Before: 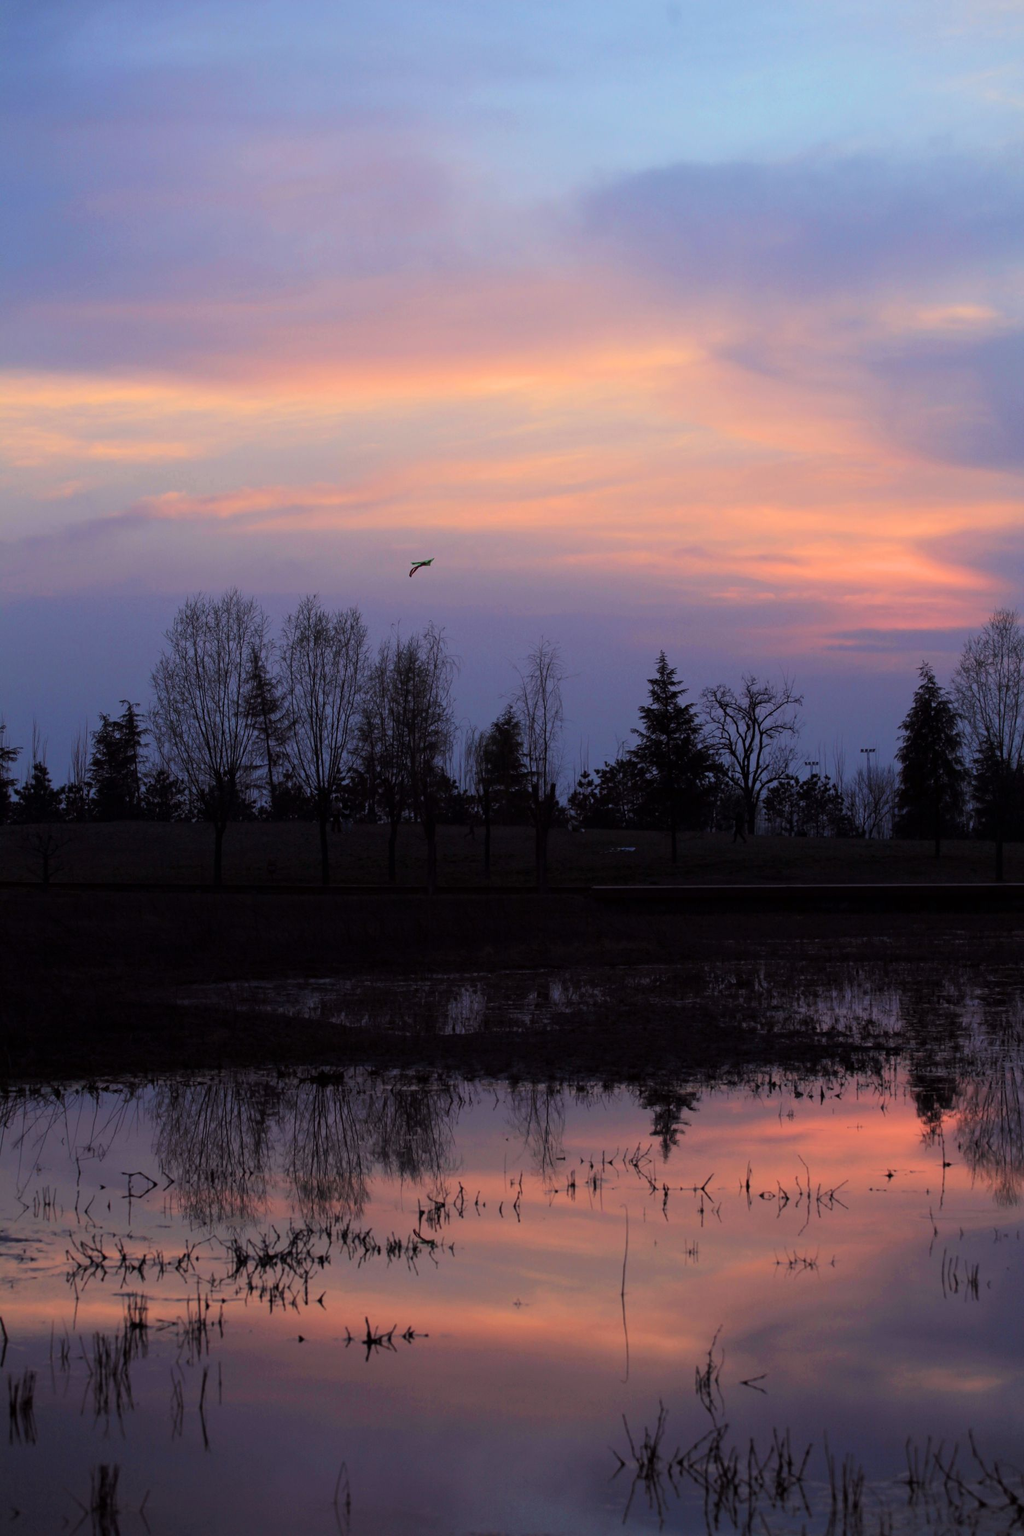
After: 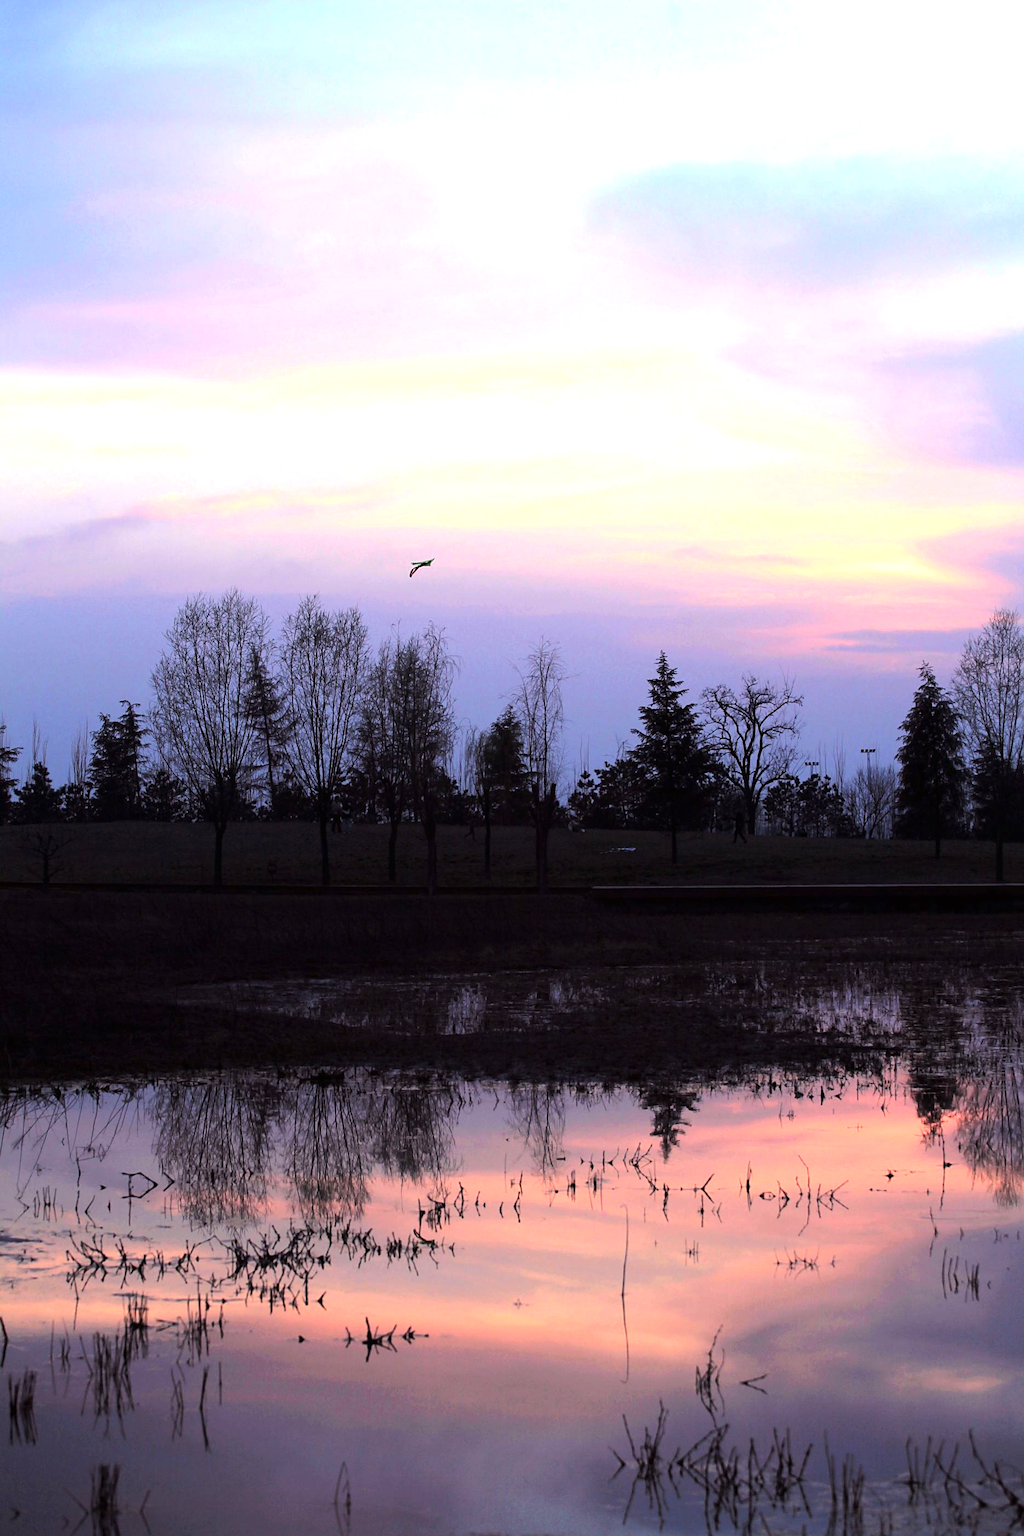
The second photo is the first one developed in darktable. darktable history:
exposure: black level correction 0, exposure 1.1 EV, compensate highlight preservation false
tone equalizer: -8 EV -0.417 EV, -7 EV -0.389 EV, -6 EV -0.333 EV, -5 EV -0.222 EV, -3 EV 0.222 EV, -2 EV 0.333 EV, -1 EV 0.389 EV, +0 EV 0.417 EV, edges refinement/feathering 500, mask exposure compensation -1.57 EV, preserve details no
sharpen: radius 1.864, amount 0.398, threshold 1.271
